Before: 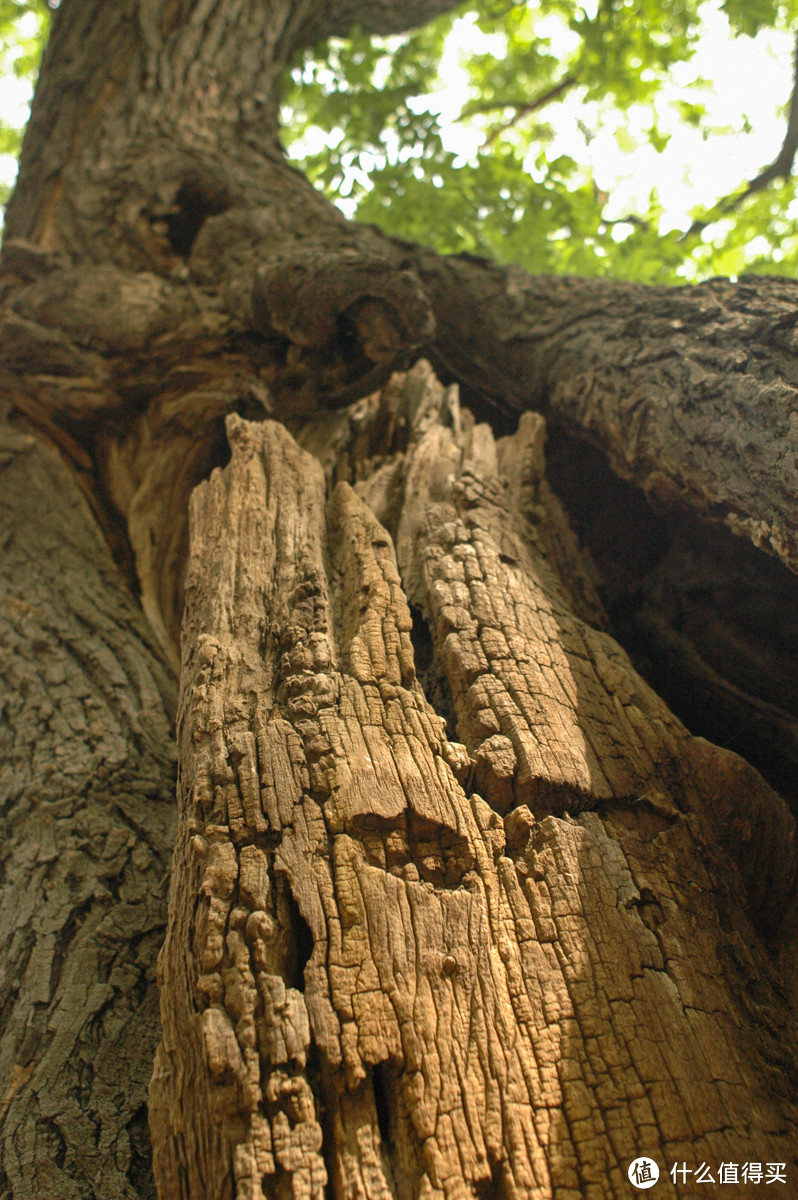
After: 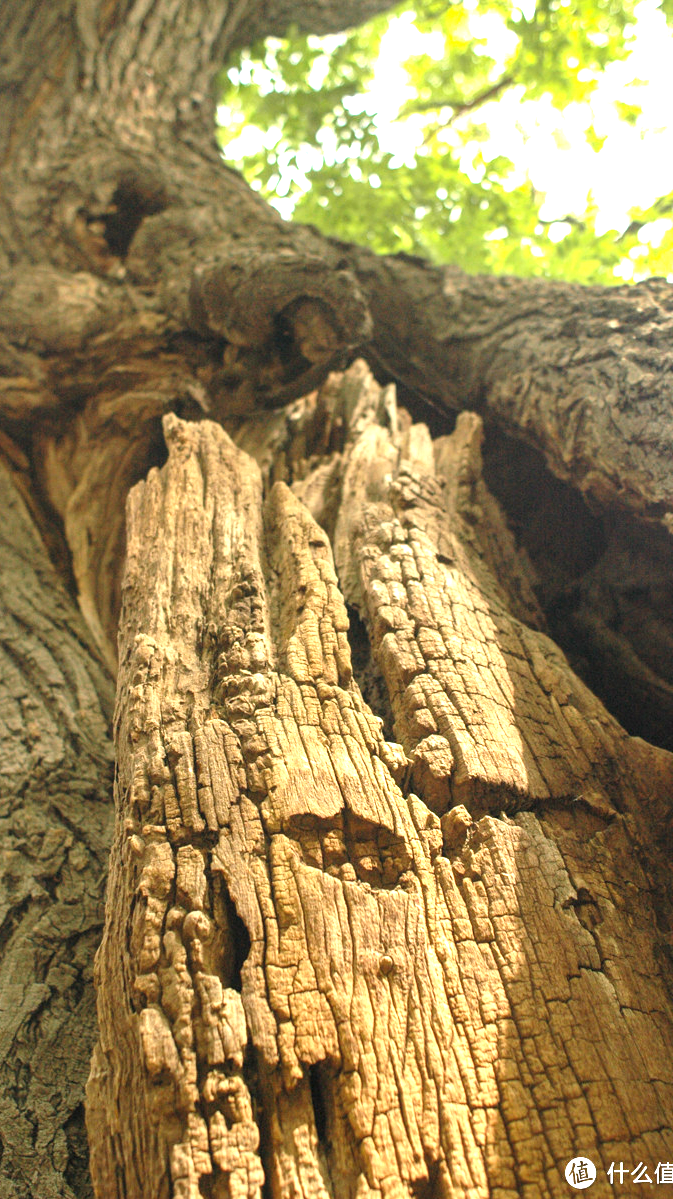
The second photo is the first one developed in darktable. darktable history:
exposure: black level correction 0, exposure 1.2 EV, compensate exposure bias true, compensate highlight preservation false
crop: left 8.012%, right 7.527%
